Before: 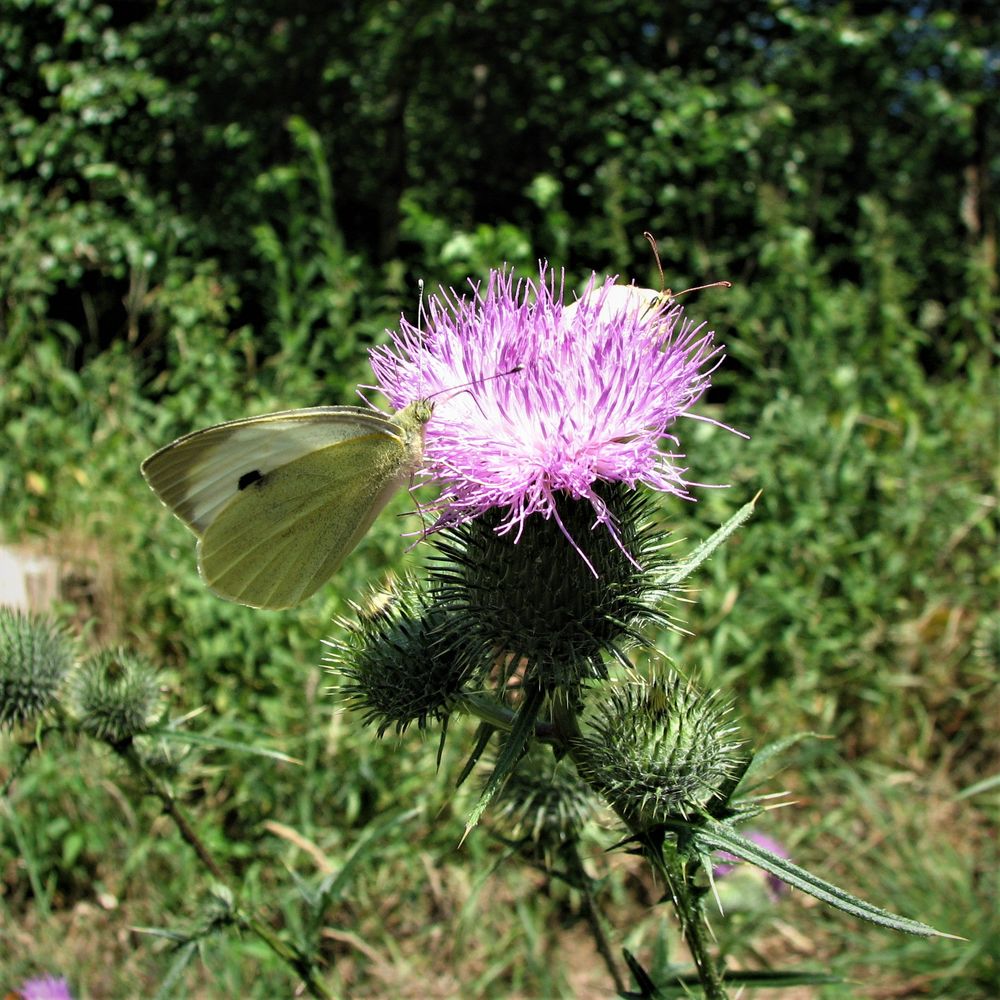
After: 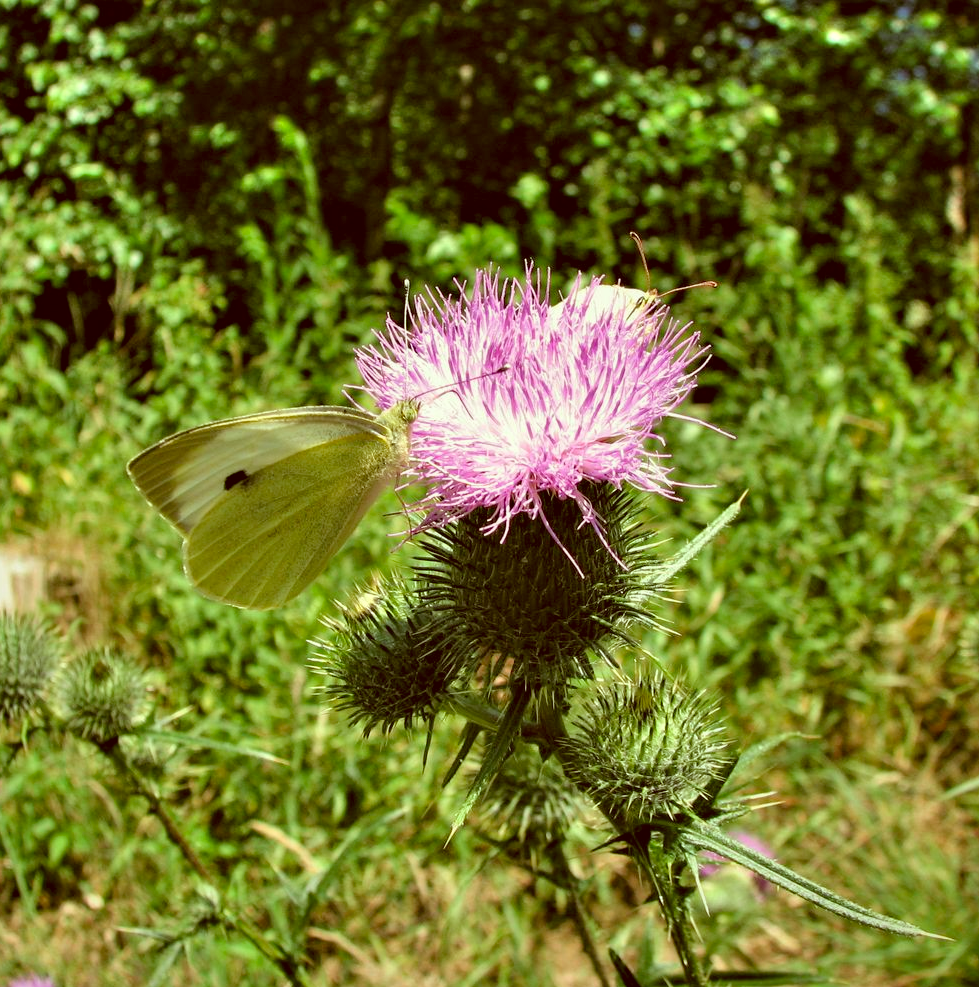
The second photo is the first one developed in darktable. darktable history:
crop and rotate: left 1.496%, right 0.51%, bottom 1.288%
tone equalizer: -7 EV 0.149 EV, -6 EV 0.59 EV, -5 EV 1.12 EV, -4 EV 1.37 EV, -3 EV 1.15 EV, -2 EV 0.6 EV, -1 EV 0.157 EV, smoothing diameter 24.92%, edges refinement/feathering 8.17, preserve details guided filter
color correction: highlights a* -5.24, highlights b* 9.8, shadows a* 9.39, shadows b* 24.22
